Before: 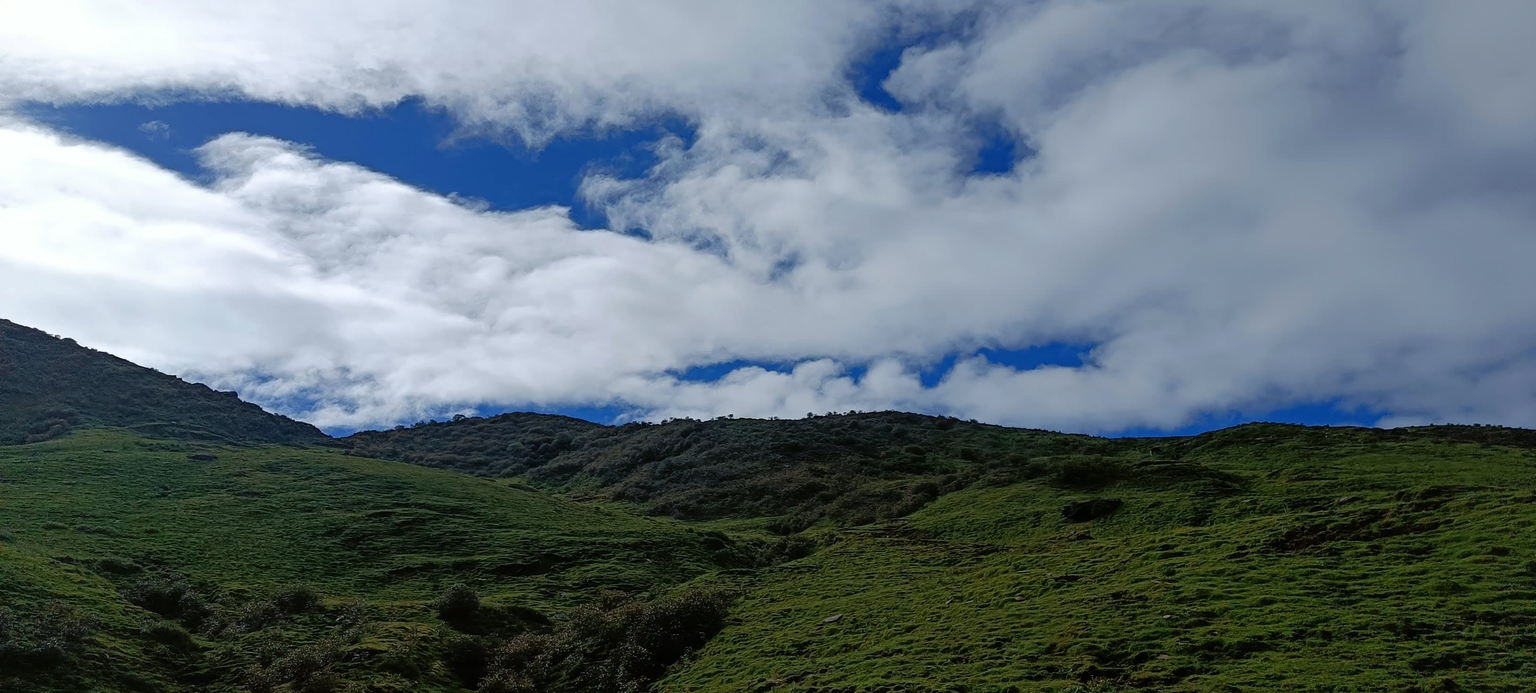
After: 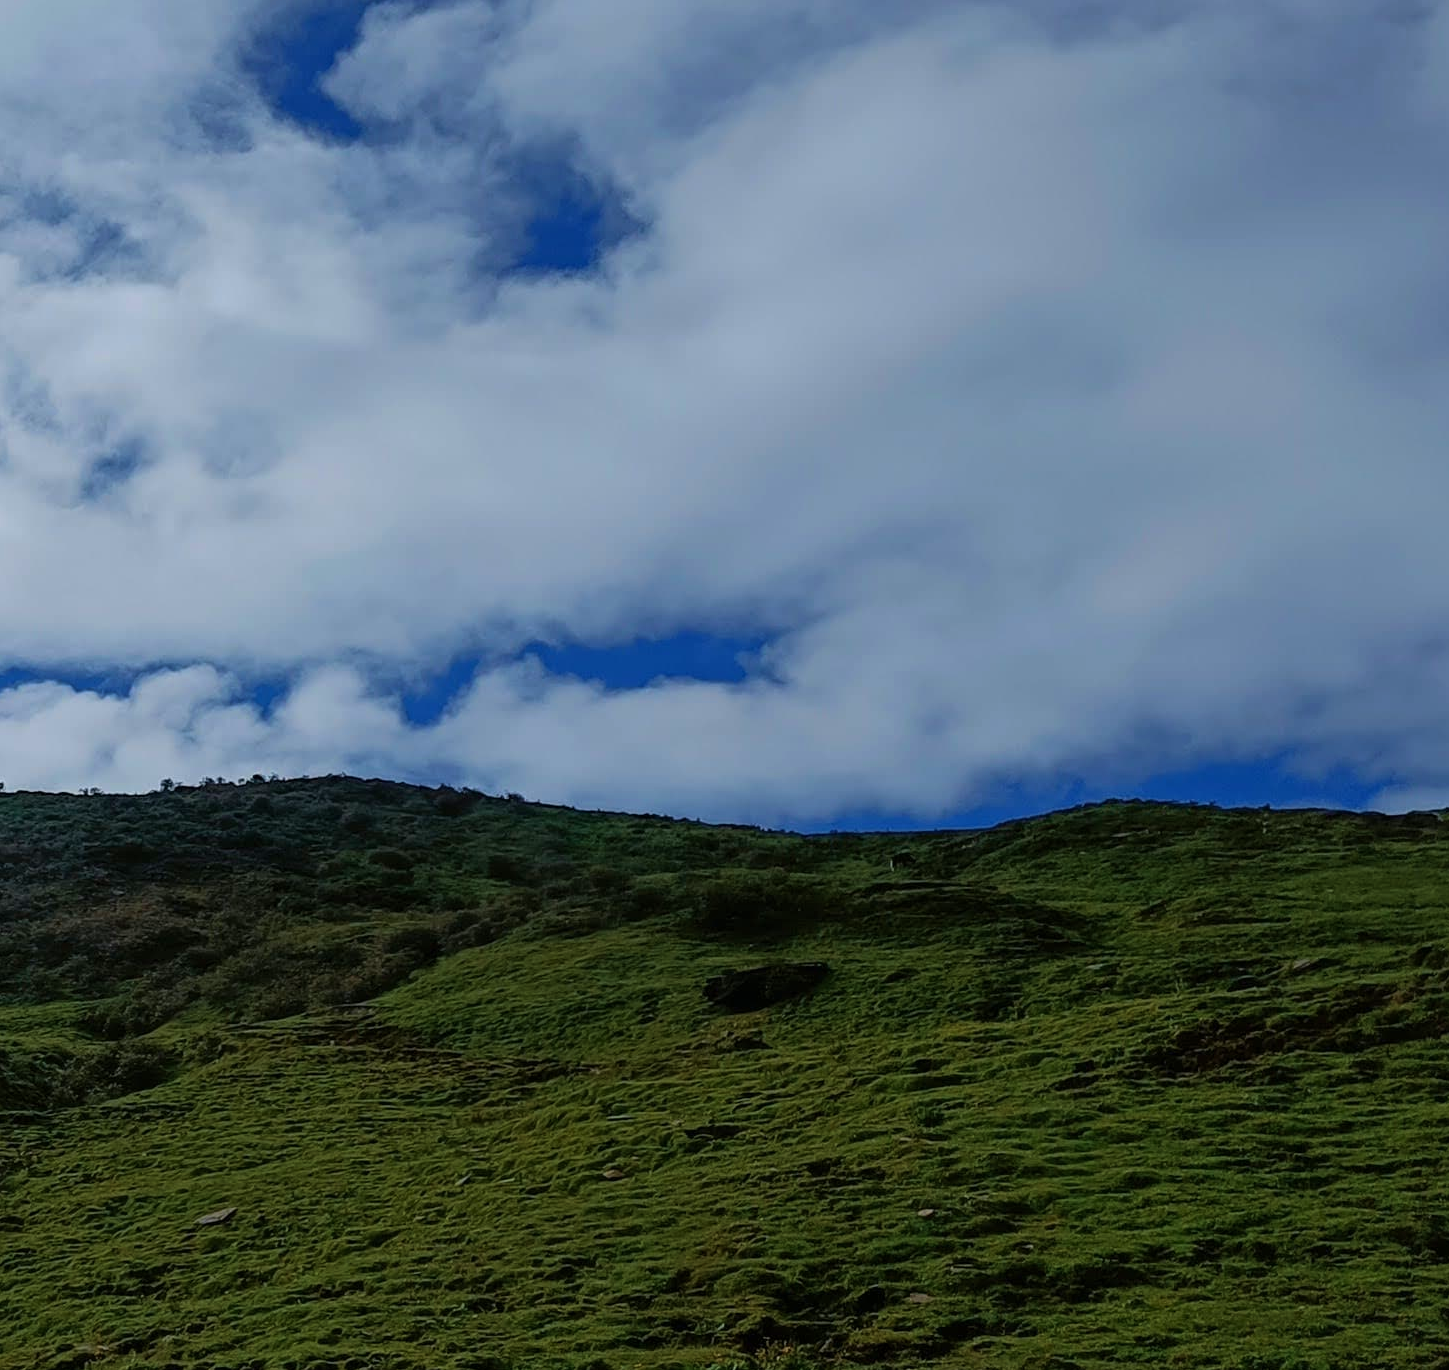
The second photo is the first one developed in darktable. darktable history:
velvia: strength 40%
crop: left 47.628%, top 6.643%, right 7.874%
